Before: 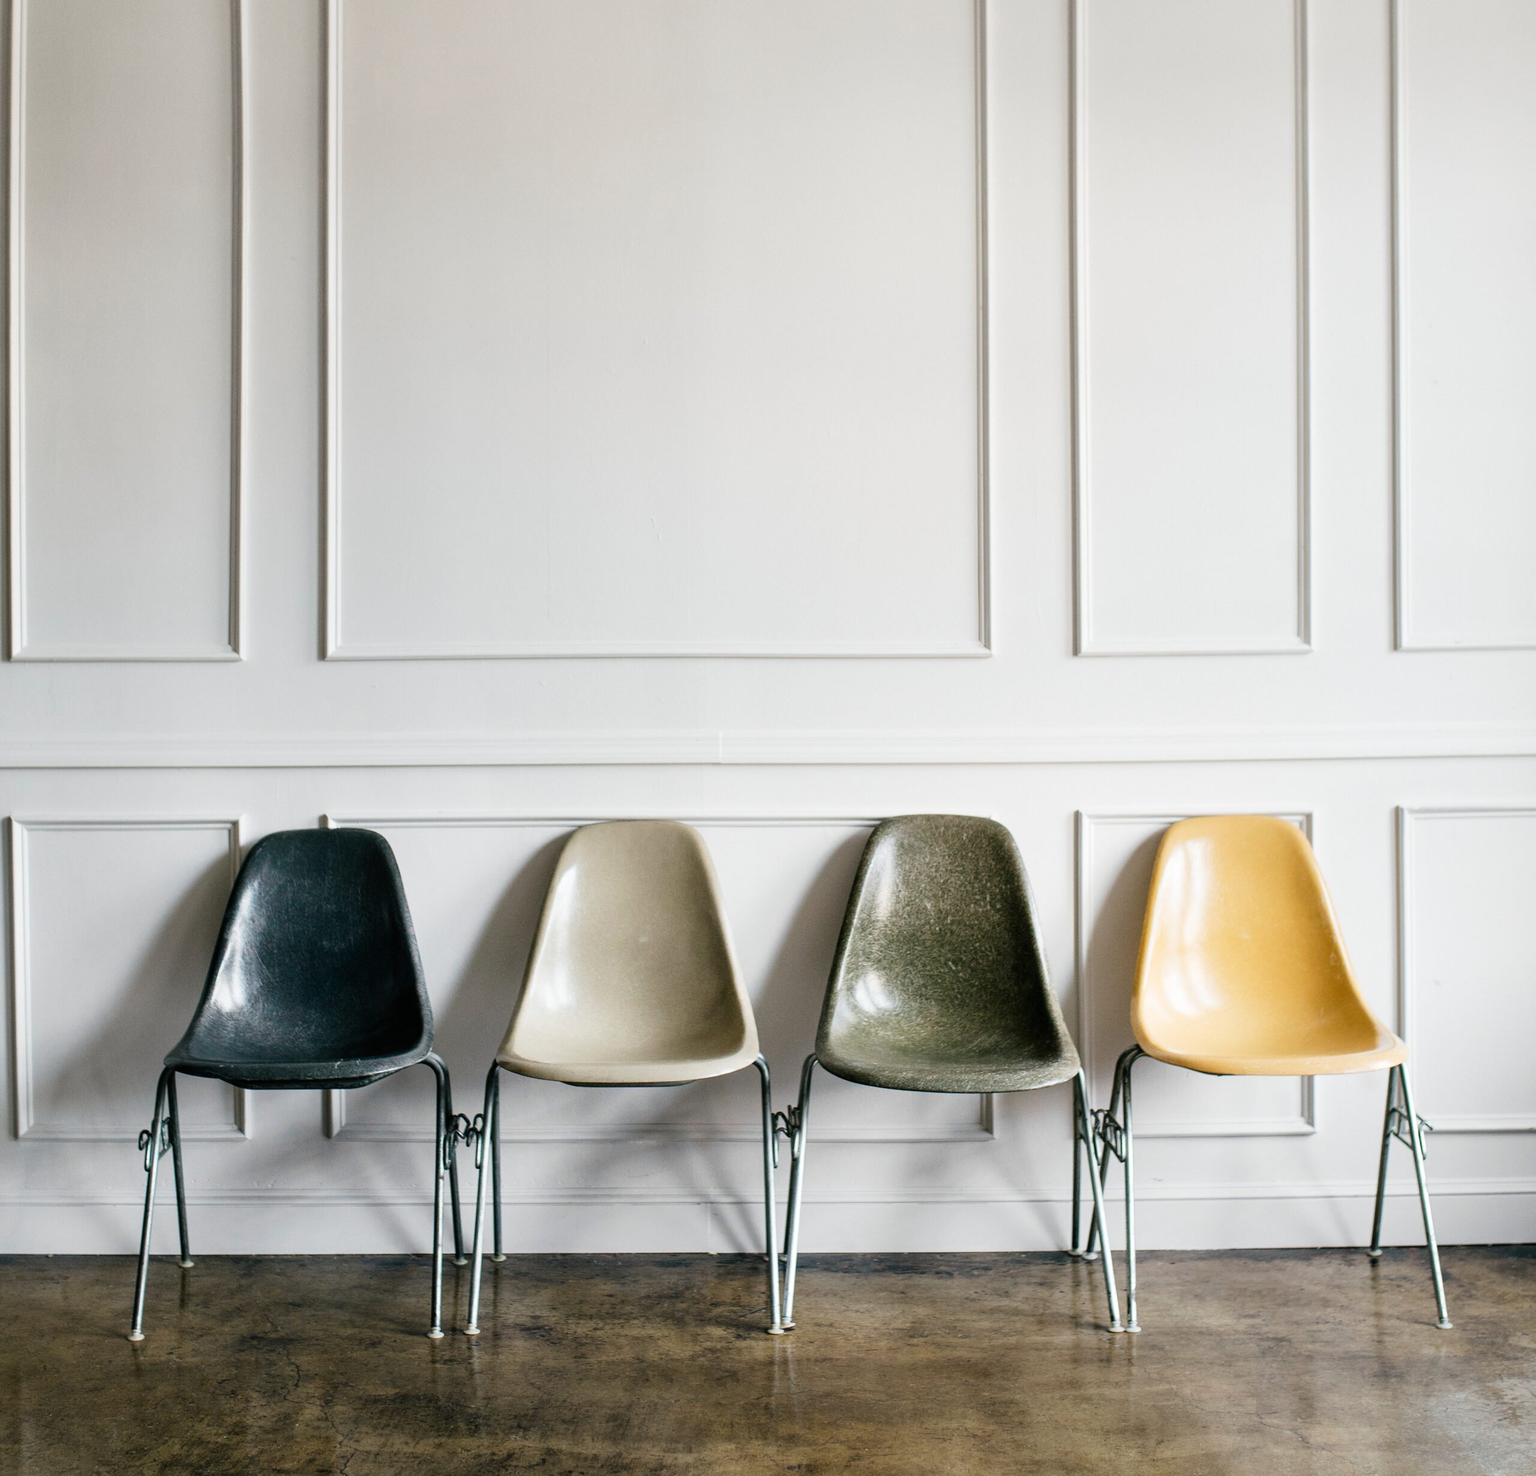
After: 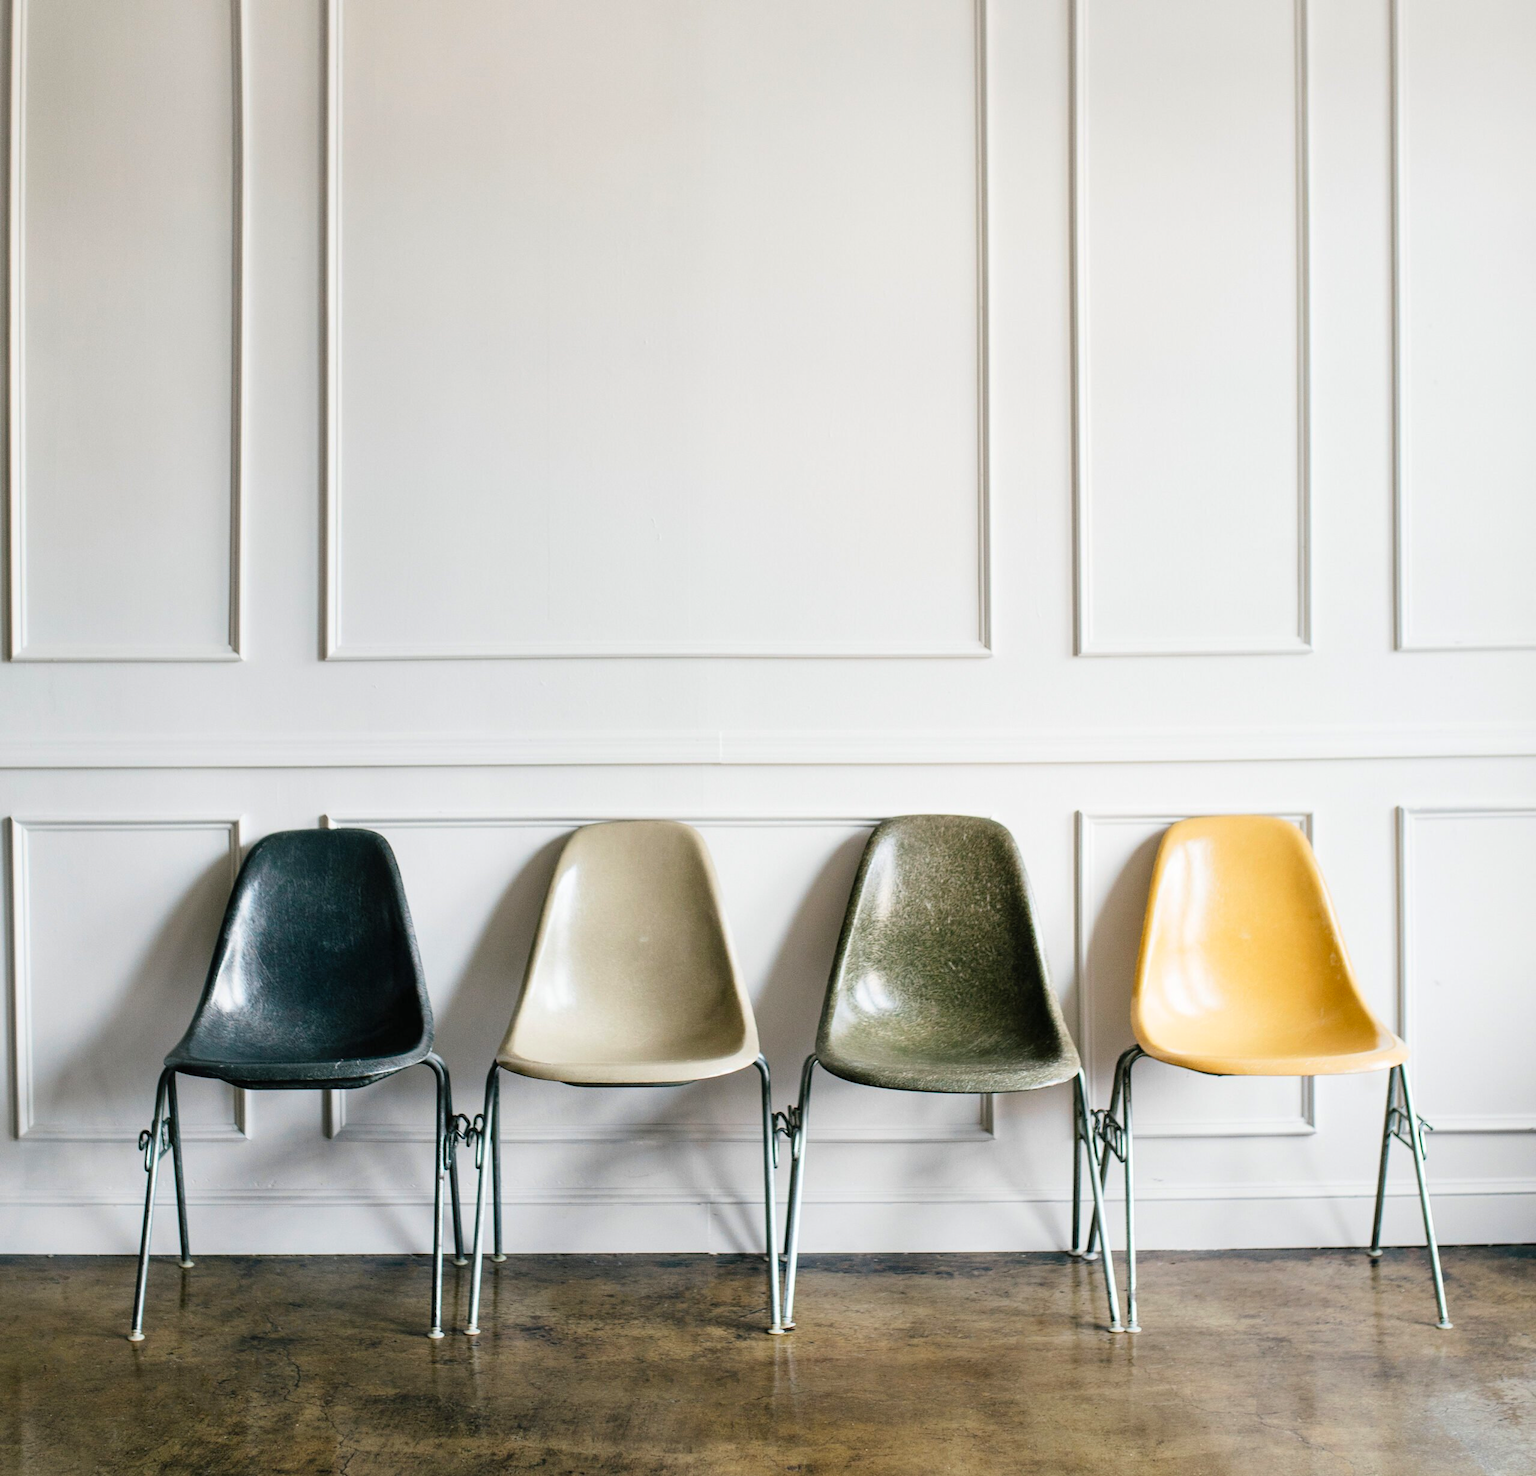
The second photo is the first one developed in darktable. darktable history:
contrast brightness saturation: contrast 0.074, brightness 0.075, saturation 0.179
